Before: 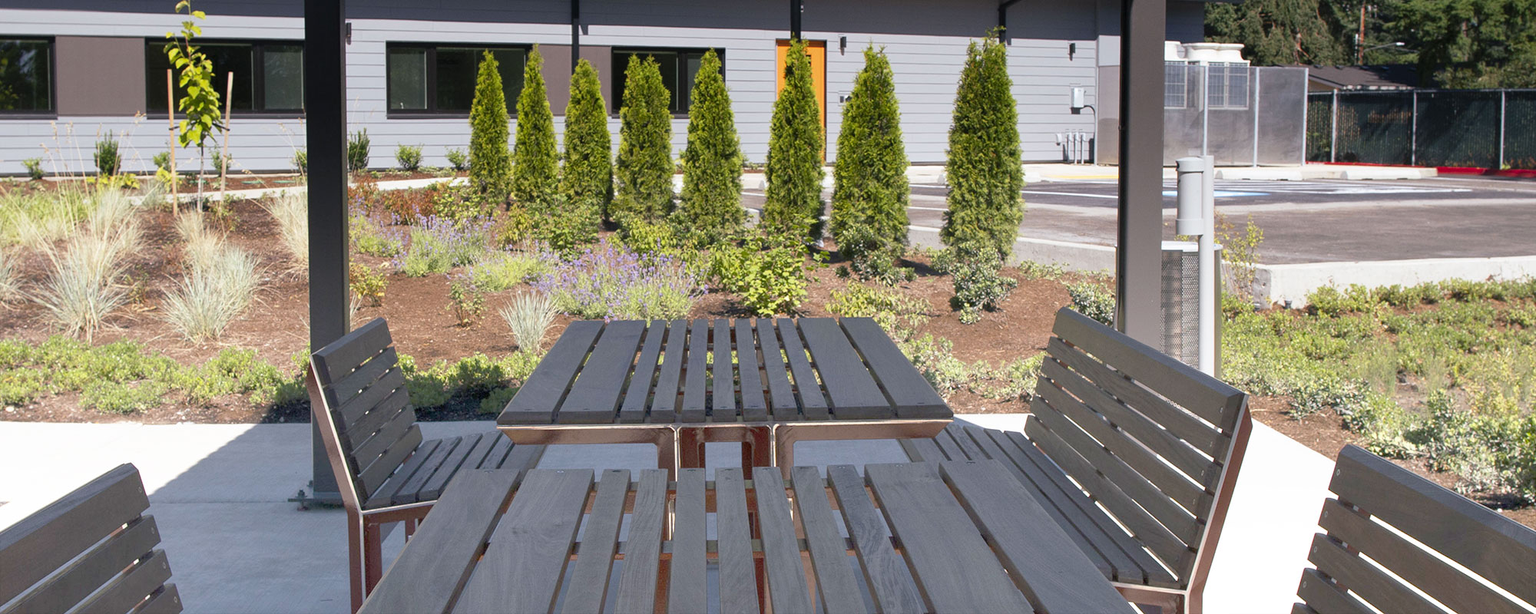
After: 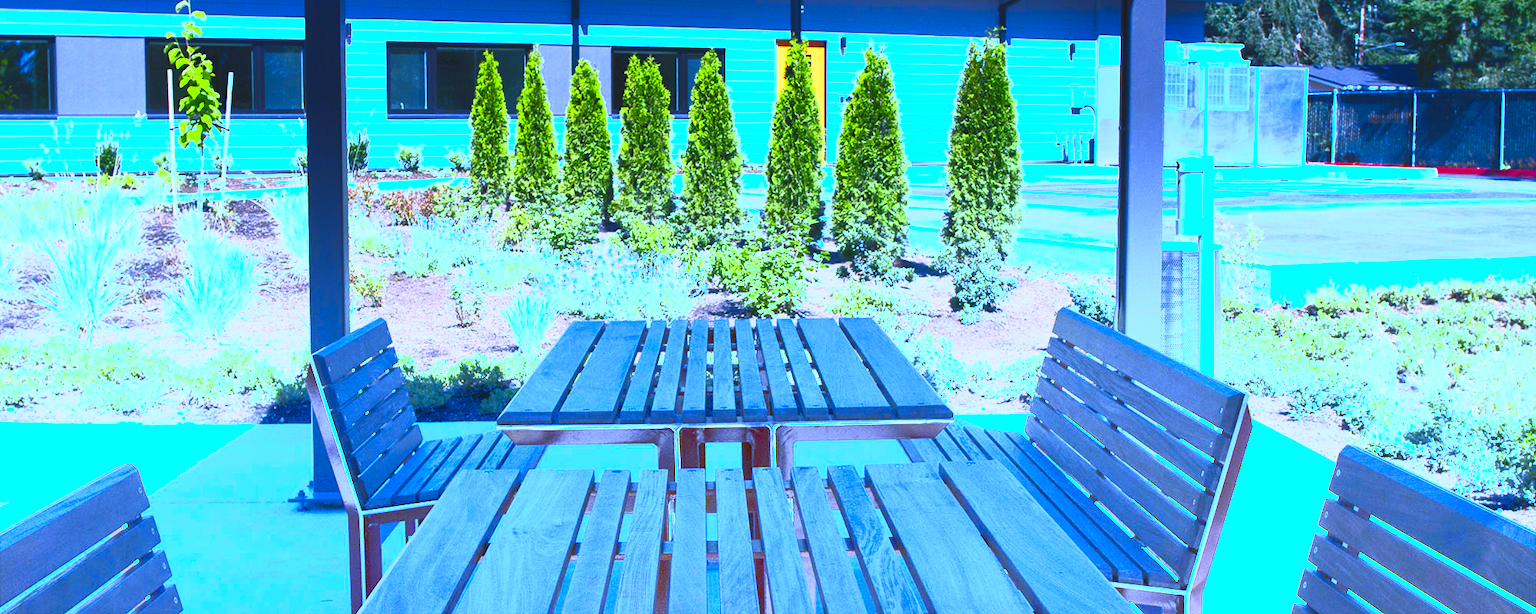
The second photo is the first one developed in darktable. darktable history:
contrast brightness saturation: contrast 1, brightness 1, saturation 1
white balance: red 0.766, blue 1.537
